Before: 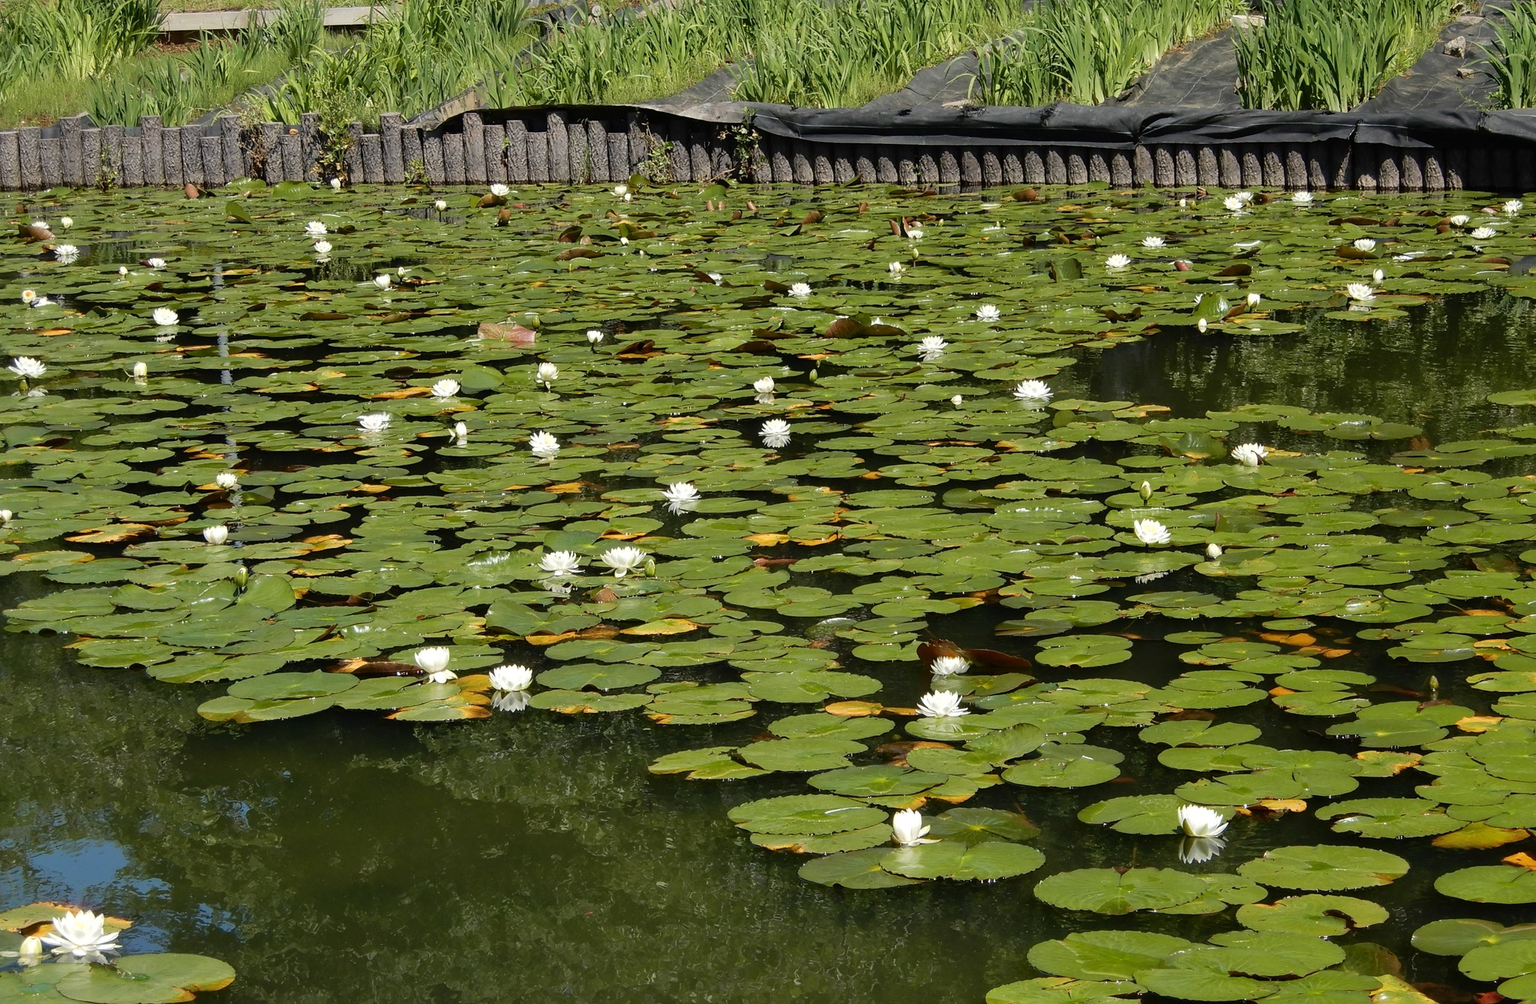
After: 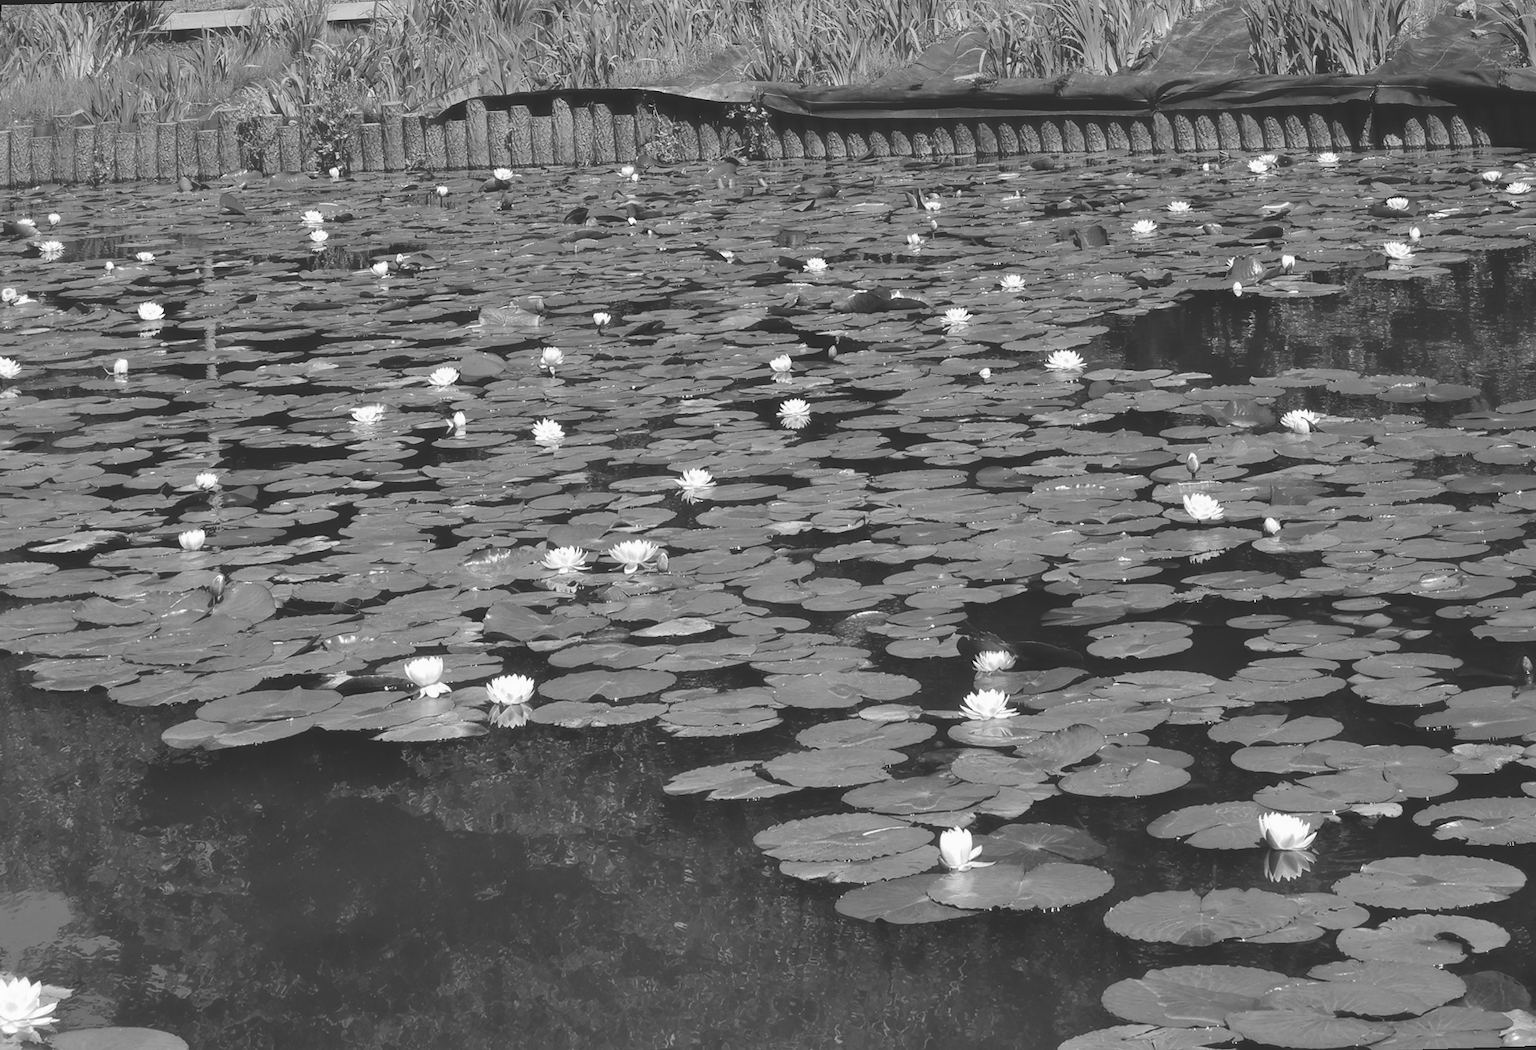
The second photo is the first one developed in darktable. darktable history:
monochrome: on, module defaults
haze removal: strength -0.1, adaptive false
rotate and perspective: rotation -1.68°, lens shift (vertical) -0.146, crop left 0.049, crop right 0.912, crop top 0.032, crop bottom 0.96
exposure: black level correction -0.023, exposure -0.039 EV, compensate highlight preservation false
